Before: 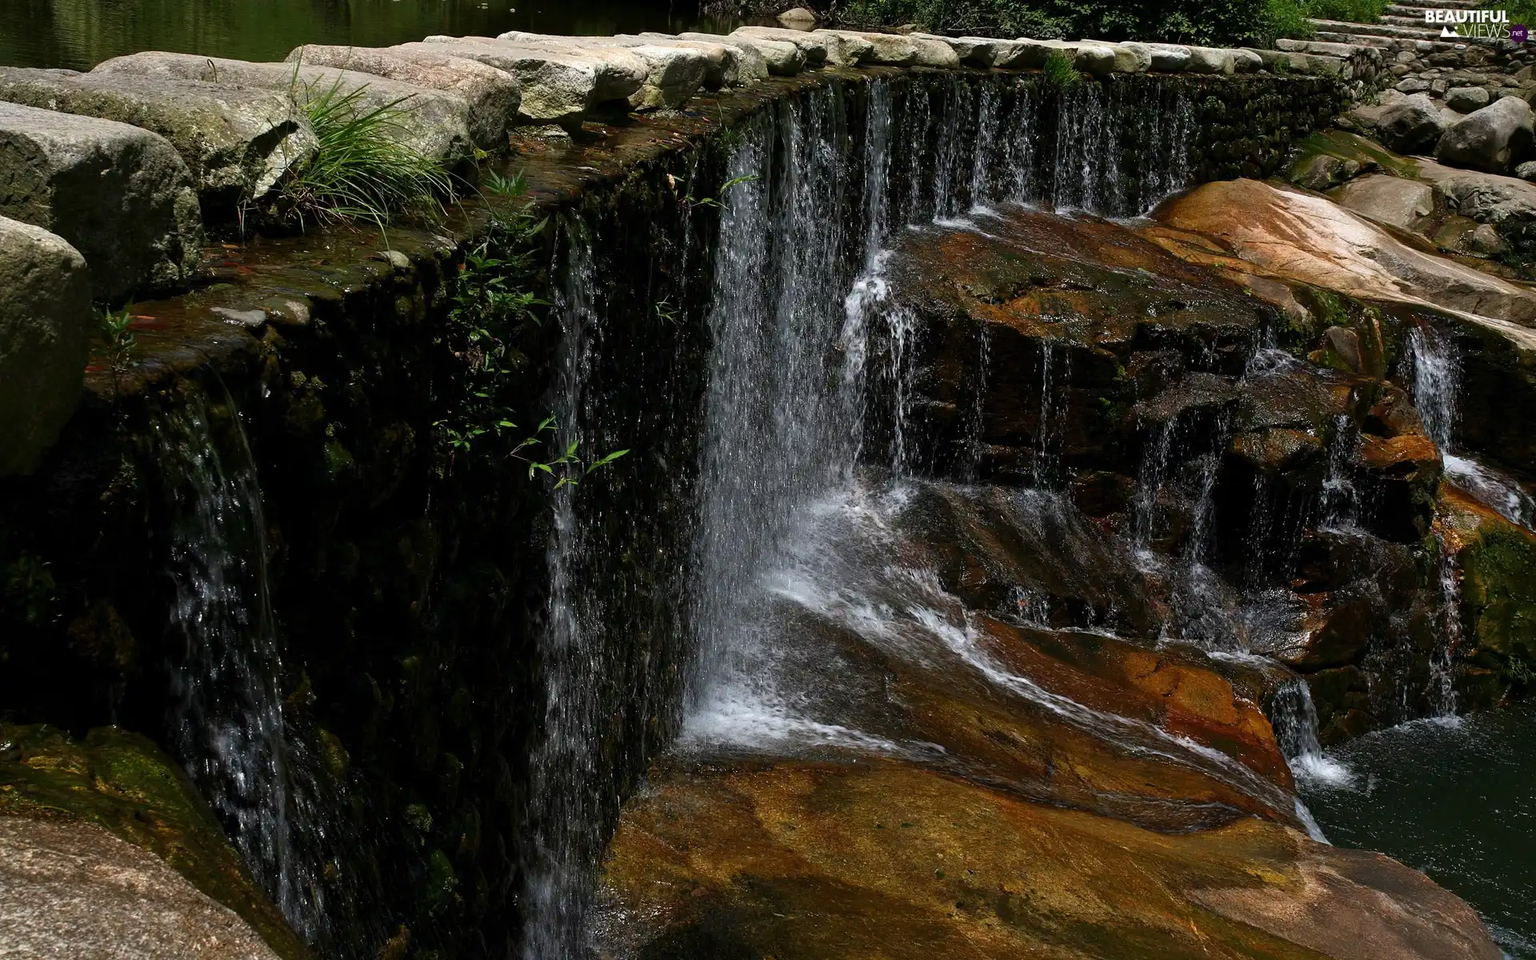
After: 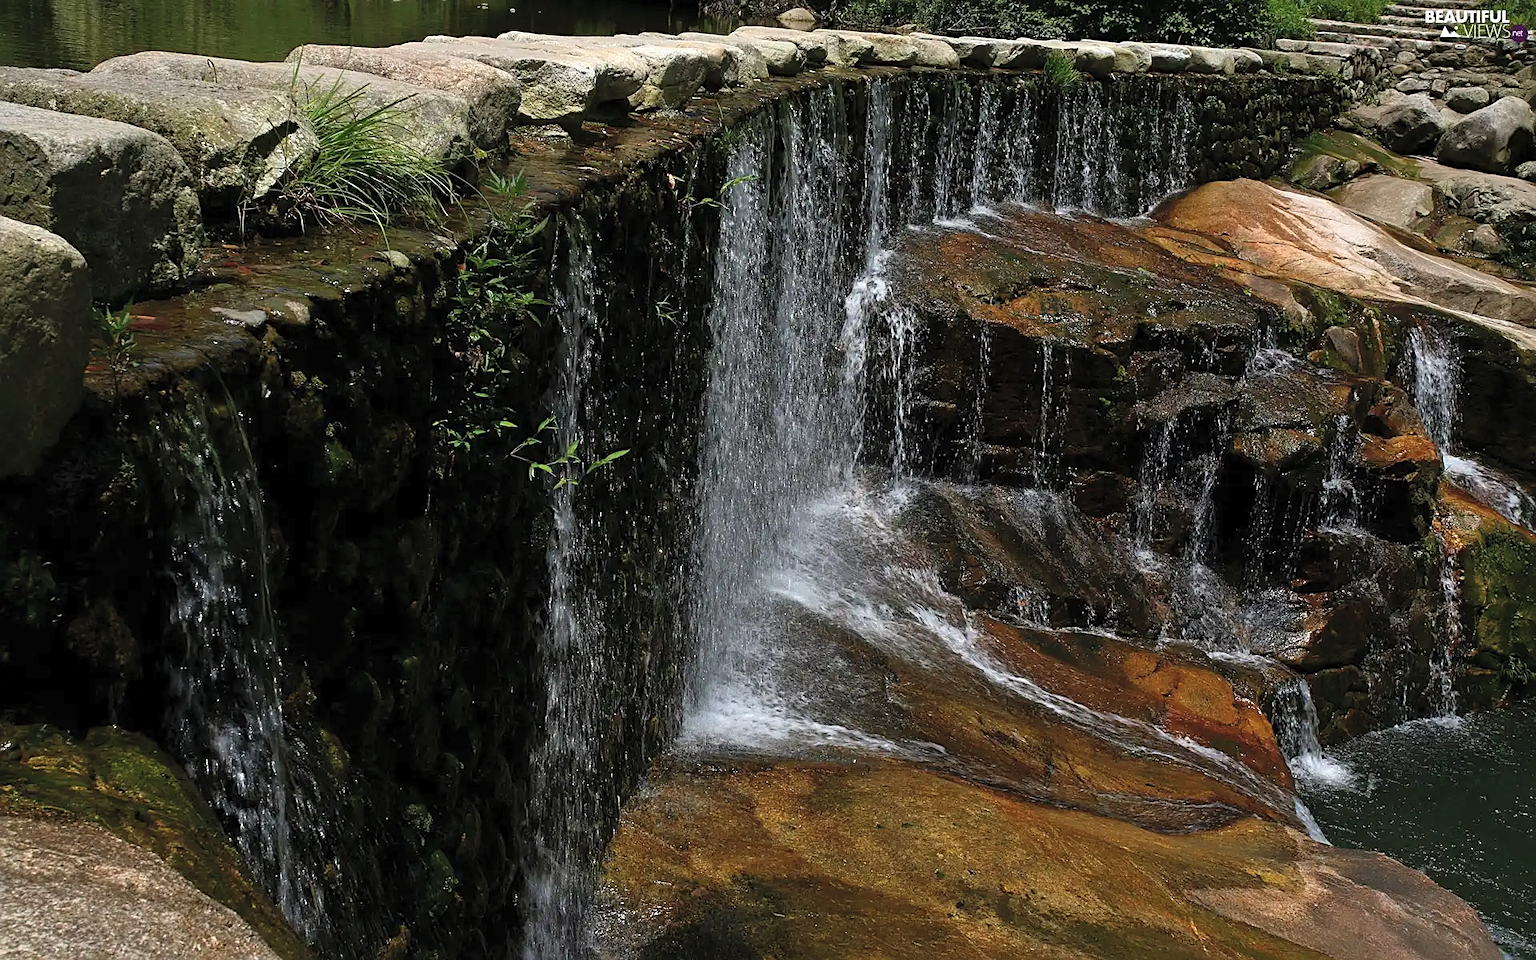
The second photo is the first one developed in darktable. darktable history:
contrast brightness saturation: brightness 0.152
sharpen: on, module defaults
